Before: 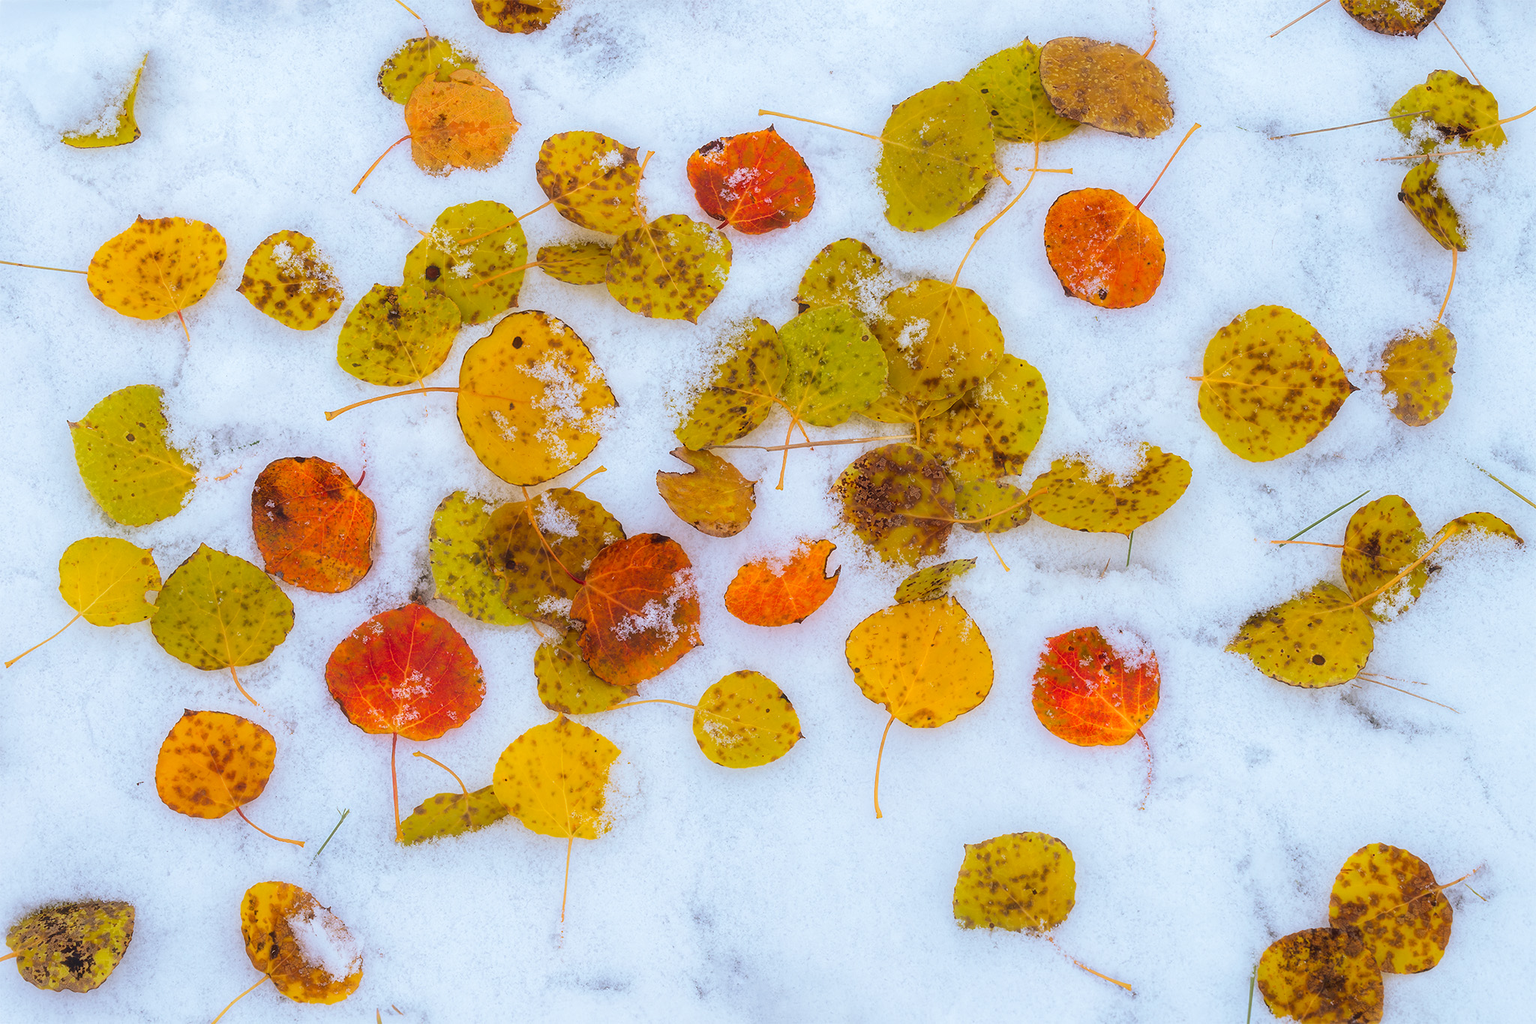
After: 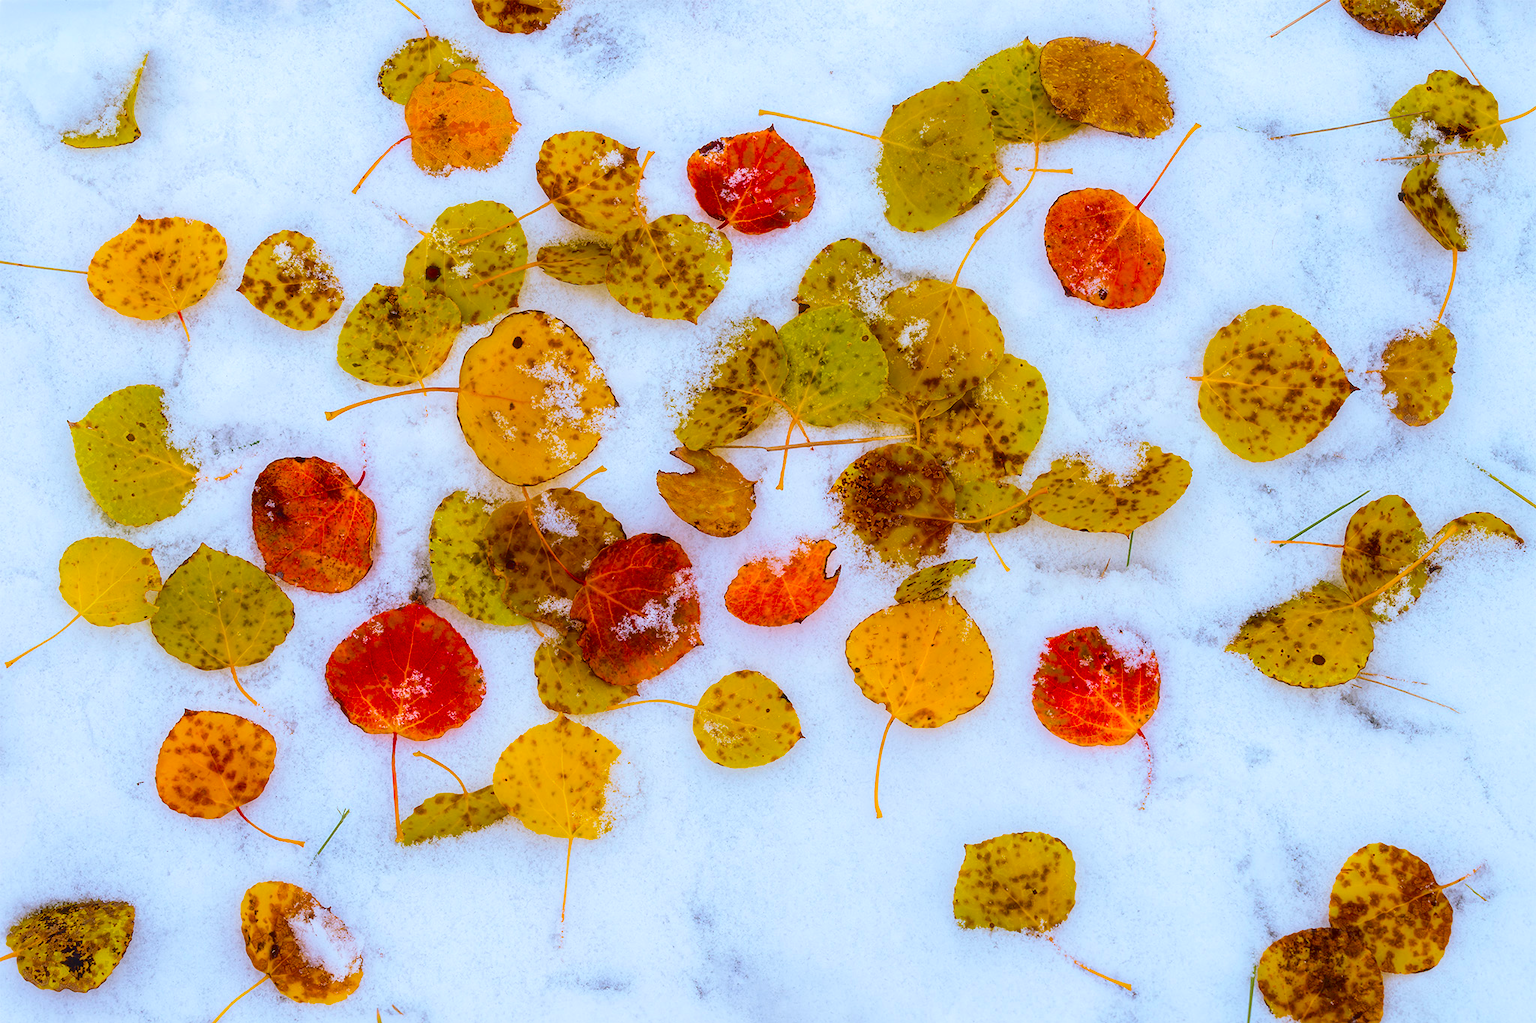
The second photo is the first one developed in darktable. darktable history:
exposure: exposure -0.055 EV, compensate exposure bias true, compensate highlight preservation false
color balance rgb: highlights gain › chroma 0.13%, highlights gain › hue 332.95°, perceptual saturation grading › global saturation 36.025%, perceptual saturation grading › shadows 35.077%
contrast brightness saturation: contrast 0.133, brightness -0.055, saturation 0.159
